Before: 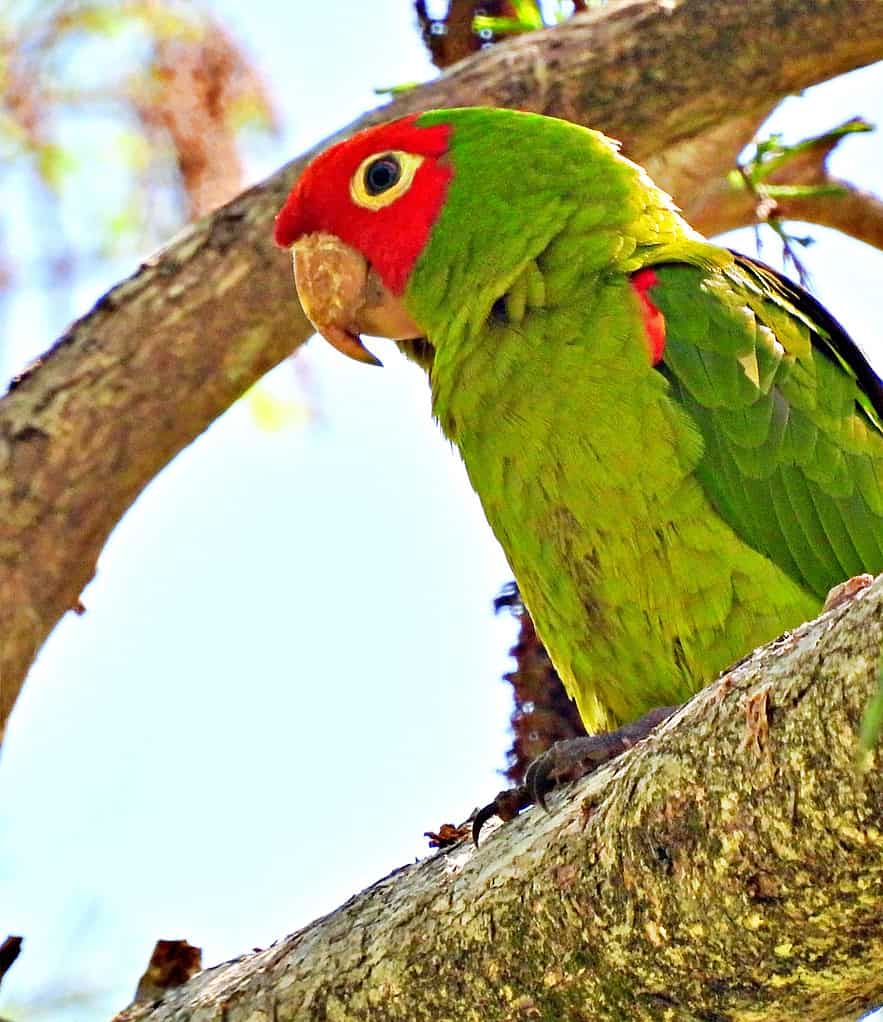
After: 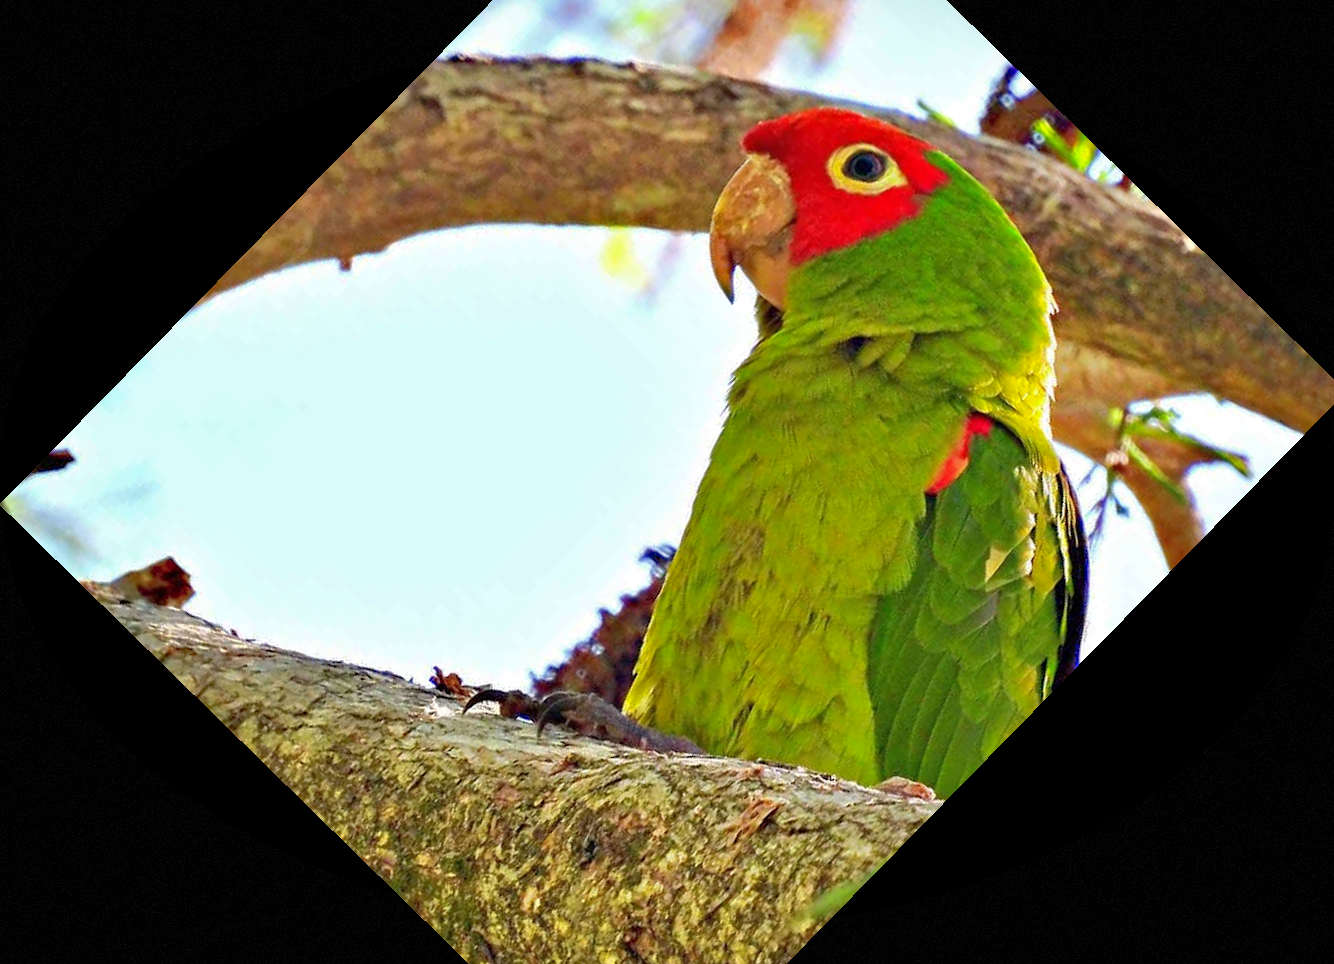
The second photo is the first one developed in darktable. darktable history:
crop and rotate: angle -44.37°, top 16.823%, right 0.812%, bottom 11.603%
vignetting: fall-off start 100.24%, brightness -0.564, saturation 0, width/height ratio 1.325, dithering 8-bit output
shadows and highlights: on, module defaults
